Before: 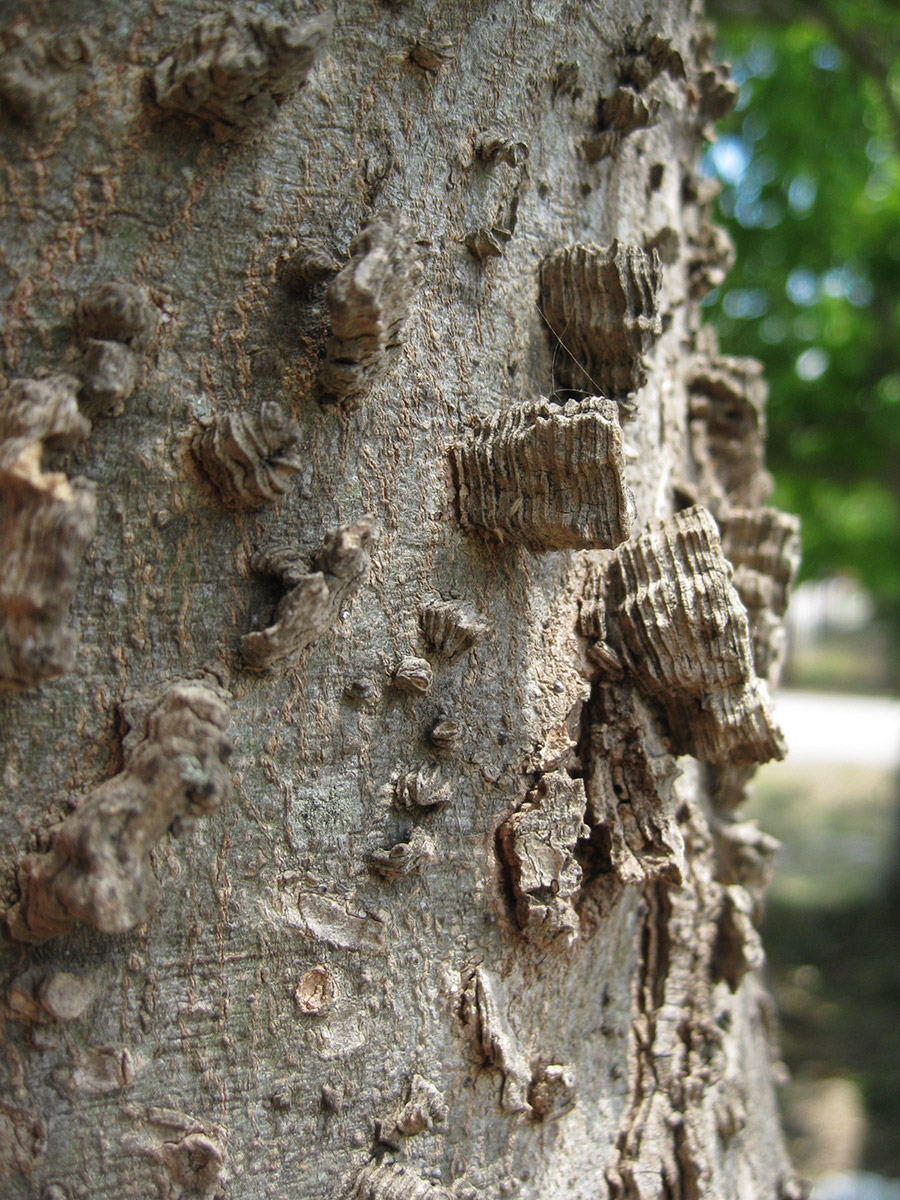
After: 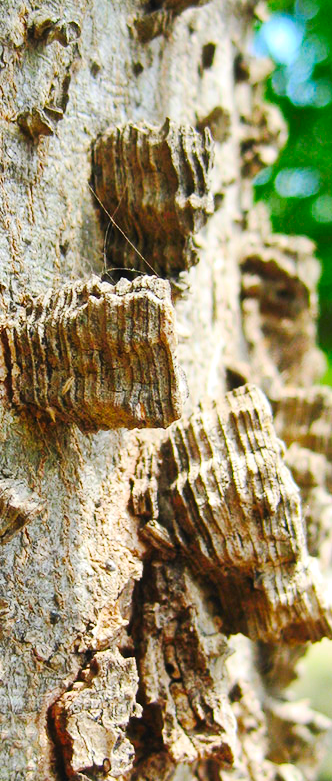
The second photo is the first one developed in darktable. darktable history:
exposure: exposure 0.129 EV, compensate highlight preservation false
tone curve: curves: ch0 [(0, 0) (0.003, 0.019) (0.011, 0.022) (0.025, 0.029) (0.044, 0.041) (0.069, 0.06) (0.1, 0.09) (0.136, 0.123) (0.177, 0.163) (0.224, 0.206) (0.277, 0.268) (0.335, 0.35) (0.399, 0.436) (0.468, 0.526) (0.543, 0.624) (0.623, 0.713) (0.709, 0.779) (0.801, 0.845) (0.898, 0.912) (1, 1)], preserve colors none
crop and rotate: left 49.779%, top 10.113%, right 13.282%, bottom 24.803%
shadows and highlights: radius 337.02, shadows 28.41, soften with gaussian
contrast brightness saturation: contrast 0.205, brightness 0.192, saturation 0.781
